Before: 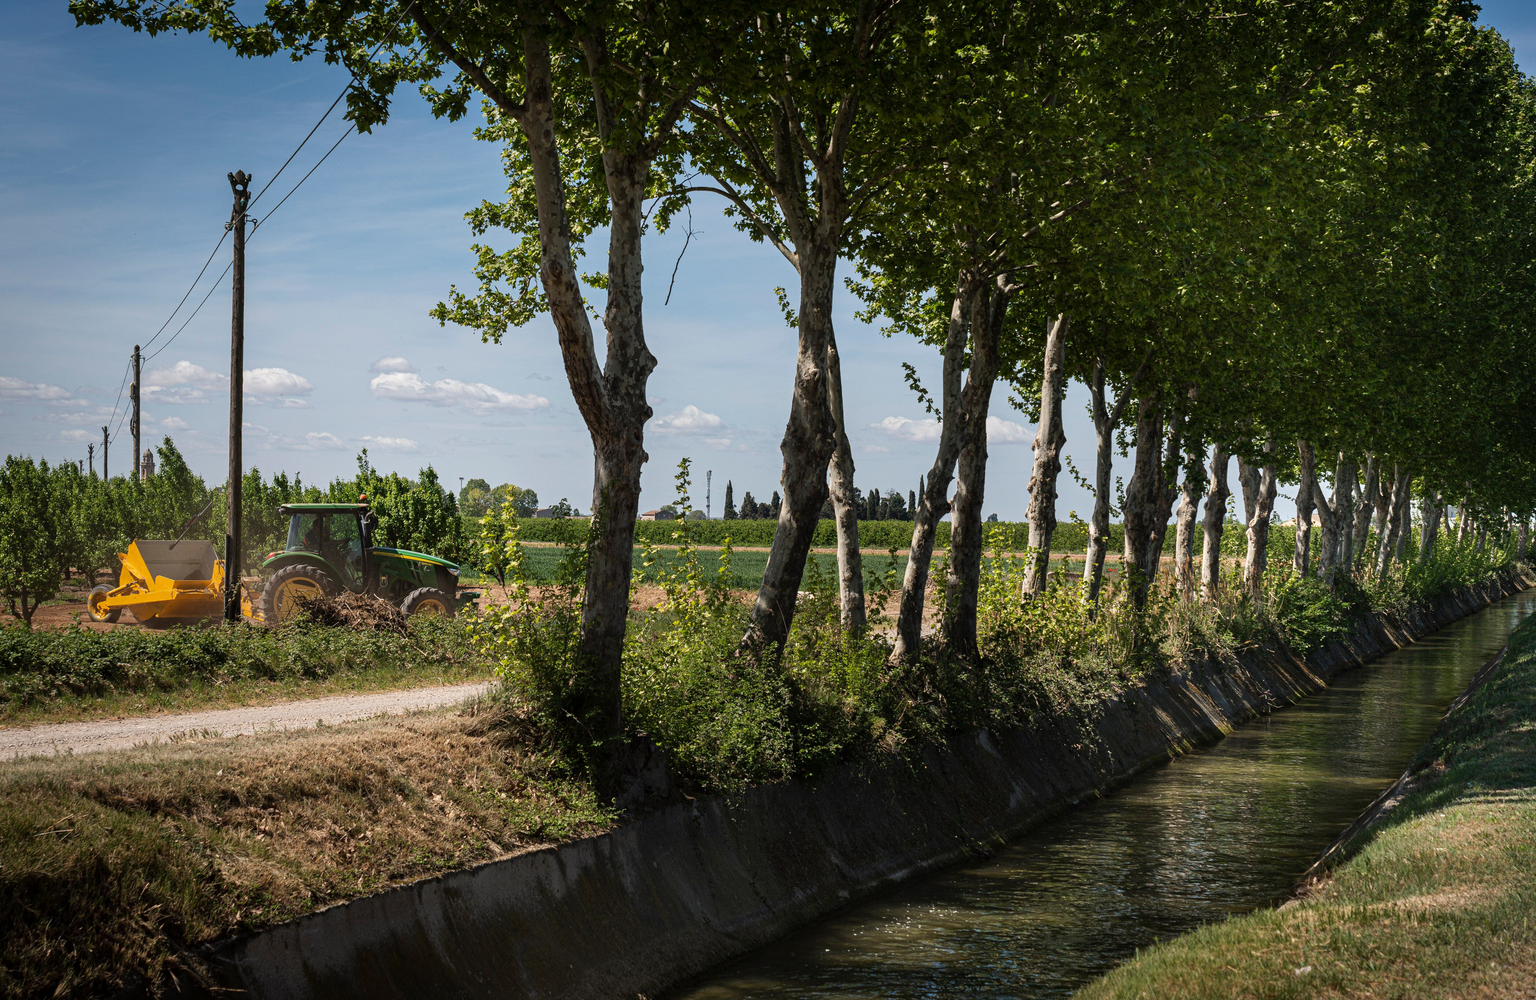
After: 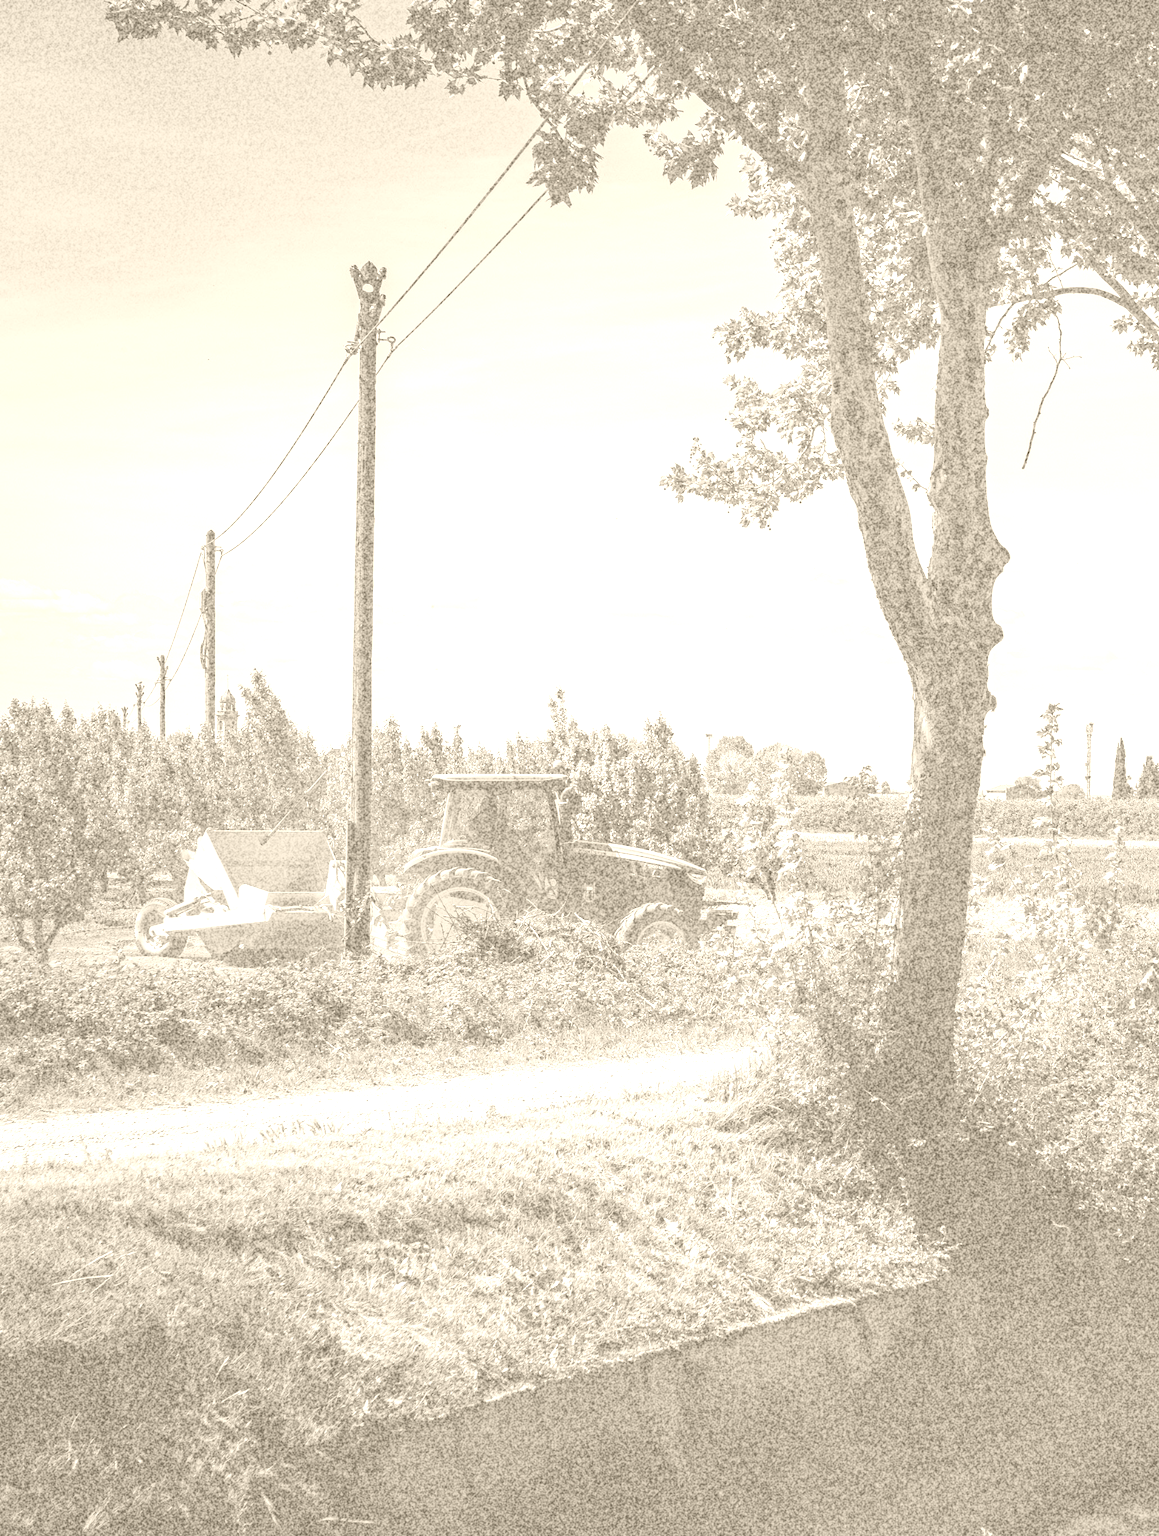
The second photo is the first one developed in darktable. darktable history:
haze removal: compatibility mode true, adaptive false
local contrast: on, module defaults
grain: coarseness 30.02 ISO, strength 100%
contrast brightness saturation: contrast 0.08, saturation 0.02
colorize: hue 36°, saturation 71%, lightness 80.79%
exposure: exposure 0.375 EV, compensate highlight preservation false
crop and rotate: left 0%, top 0%, right 50.845%
